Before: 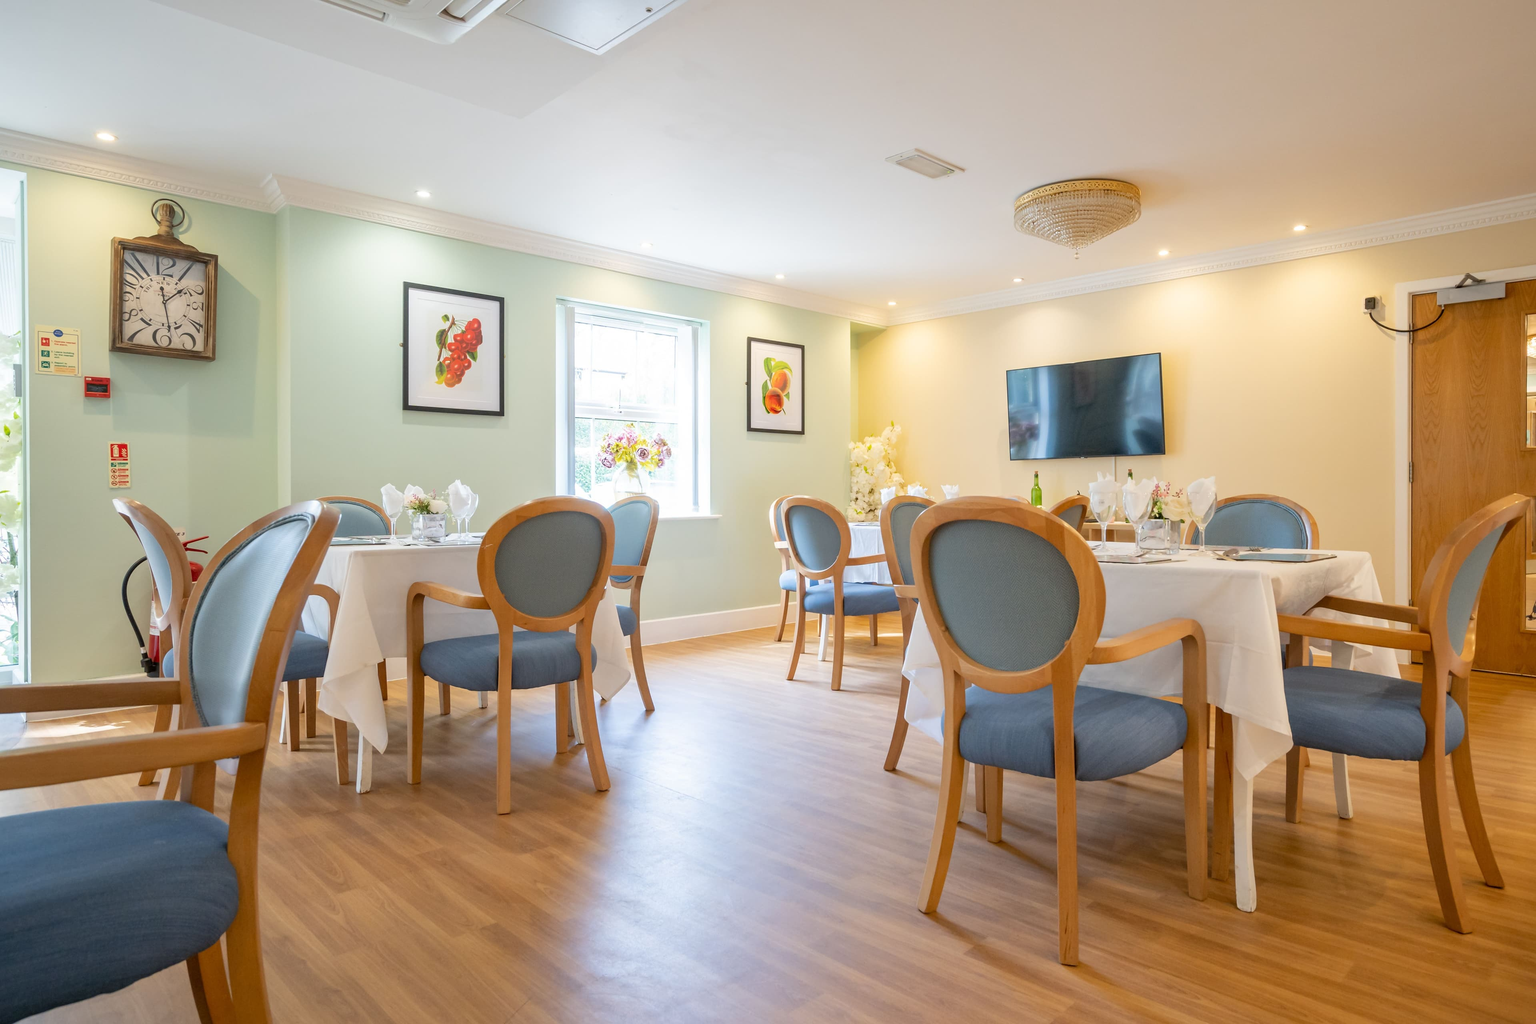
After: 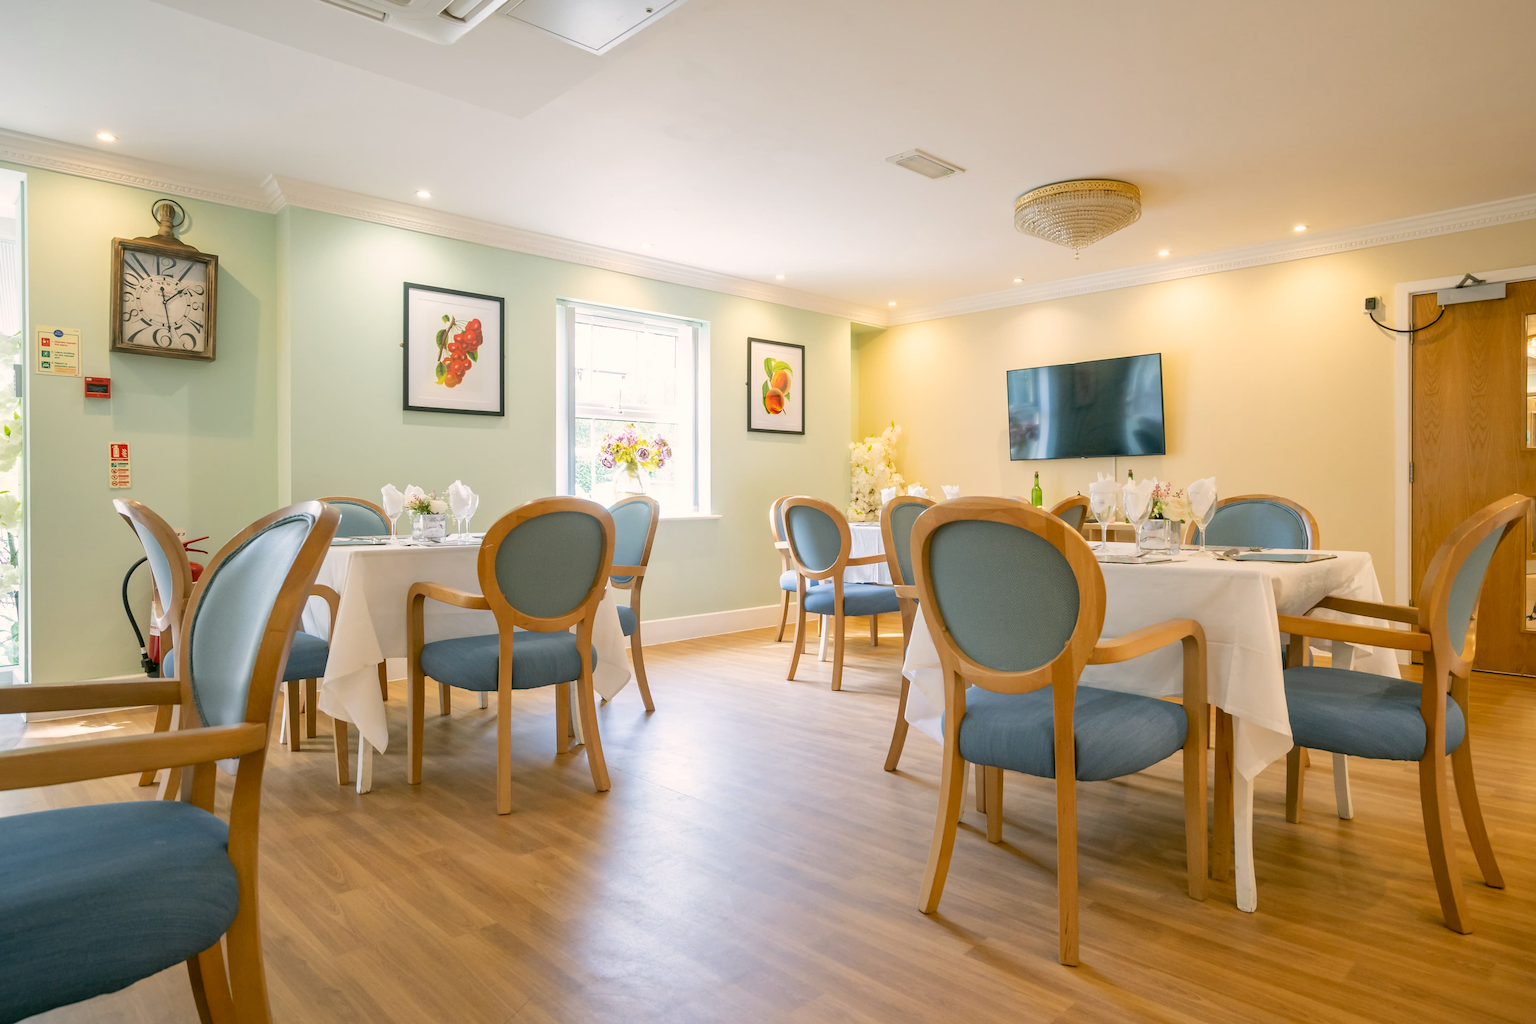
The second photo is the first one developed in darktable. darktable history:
color correction: highlights a* 4.32, highlights b* 4.97, shadows a* -7.45, shadows b* 4.63
